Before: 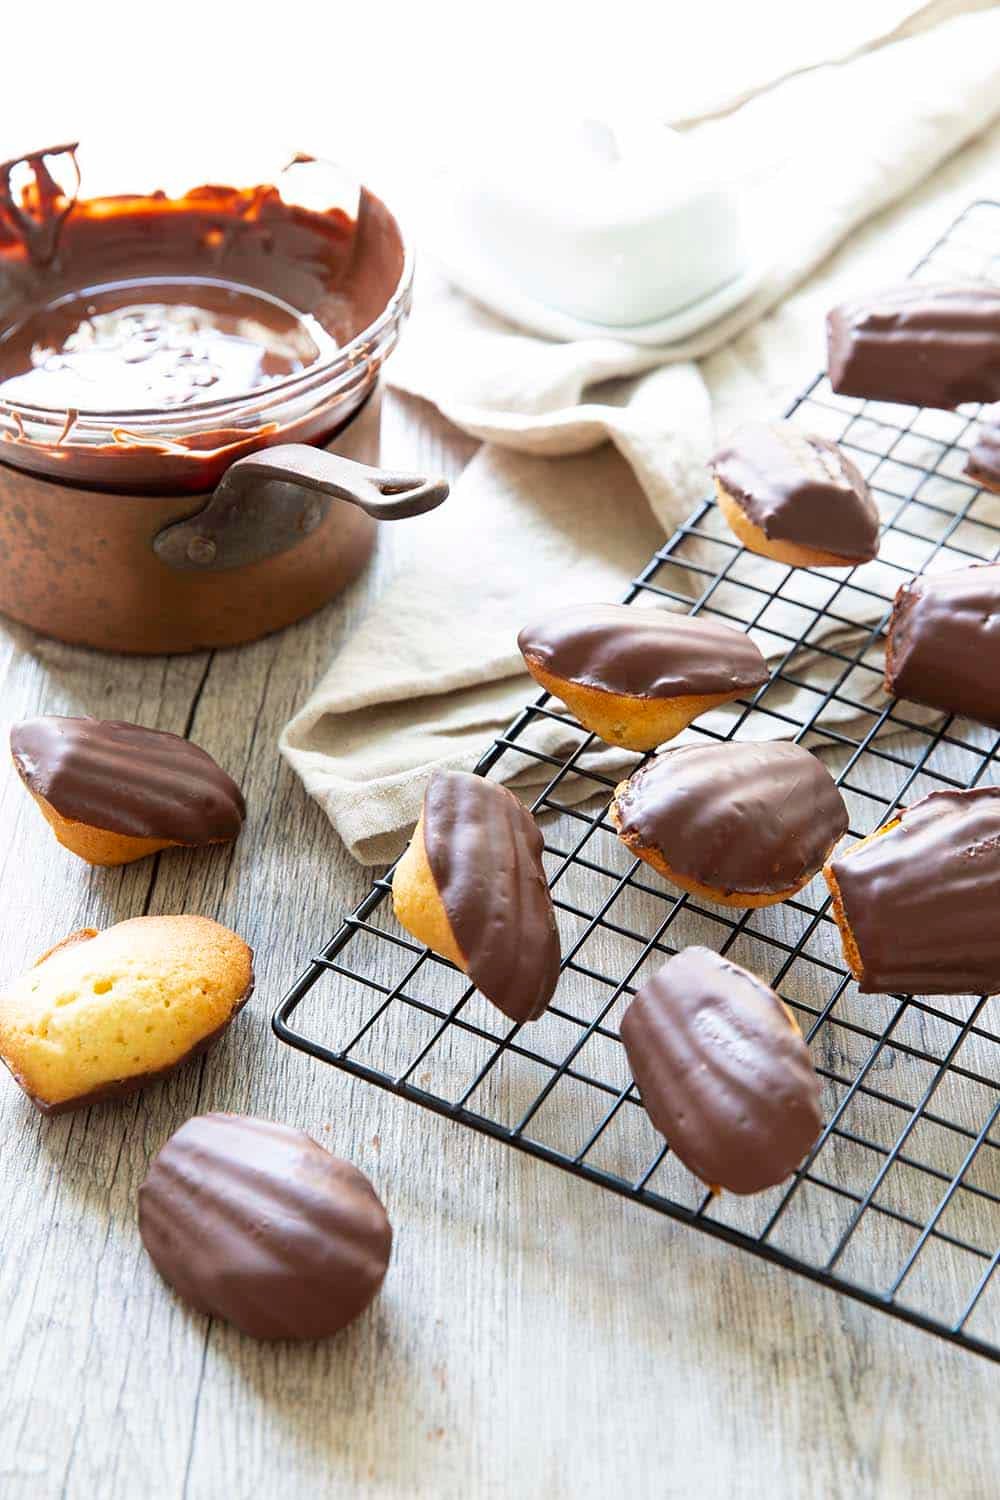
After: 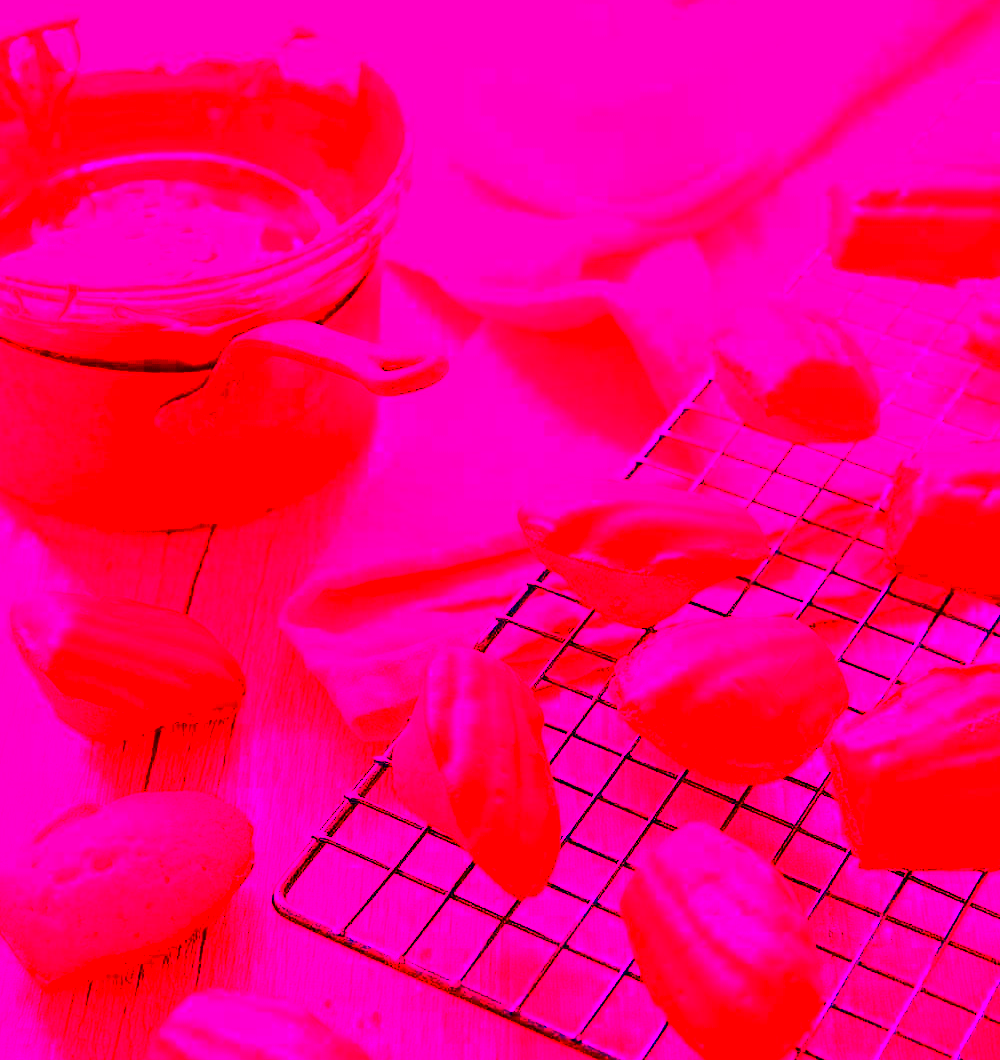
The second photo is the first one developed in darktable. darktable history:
contrast brightness saturation: contrast 0.26, brightness 0.02, saturation 0.87
crop and rotate: top 8.293%, bottom 20.996%
color correction: highlights a* 21.16, highlights b* 19.61
white balance: red 4.26, blue 1.802
